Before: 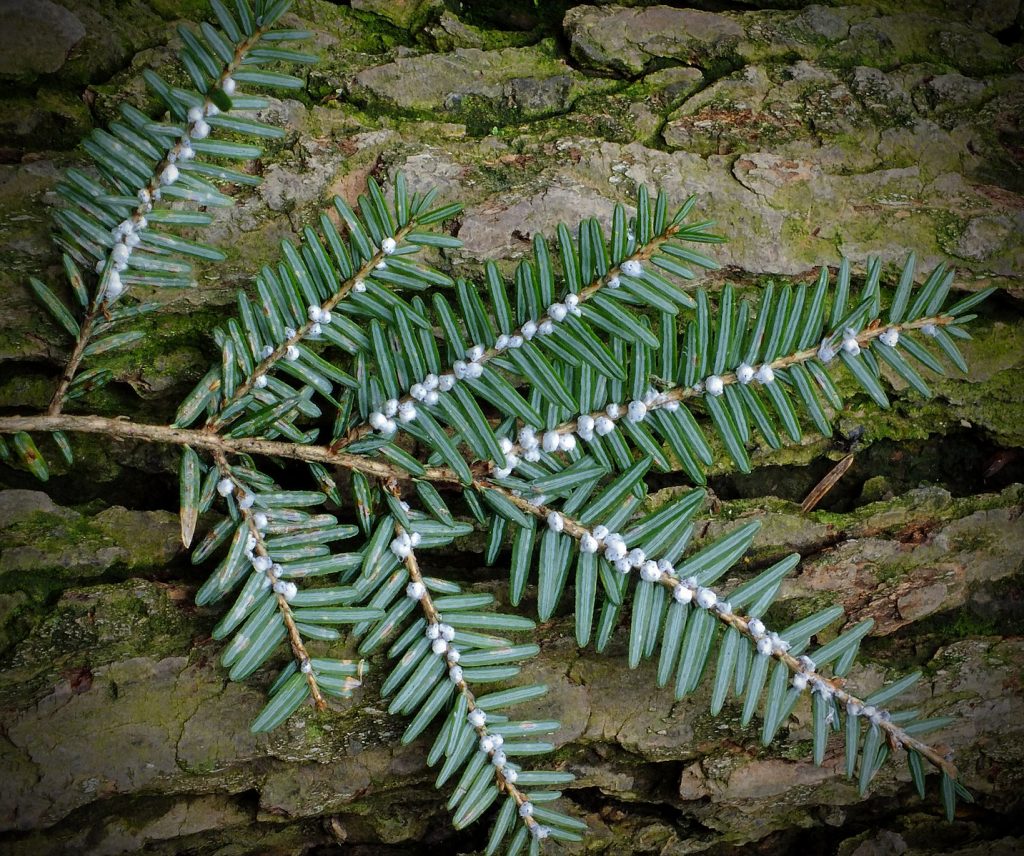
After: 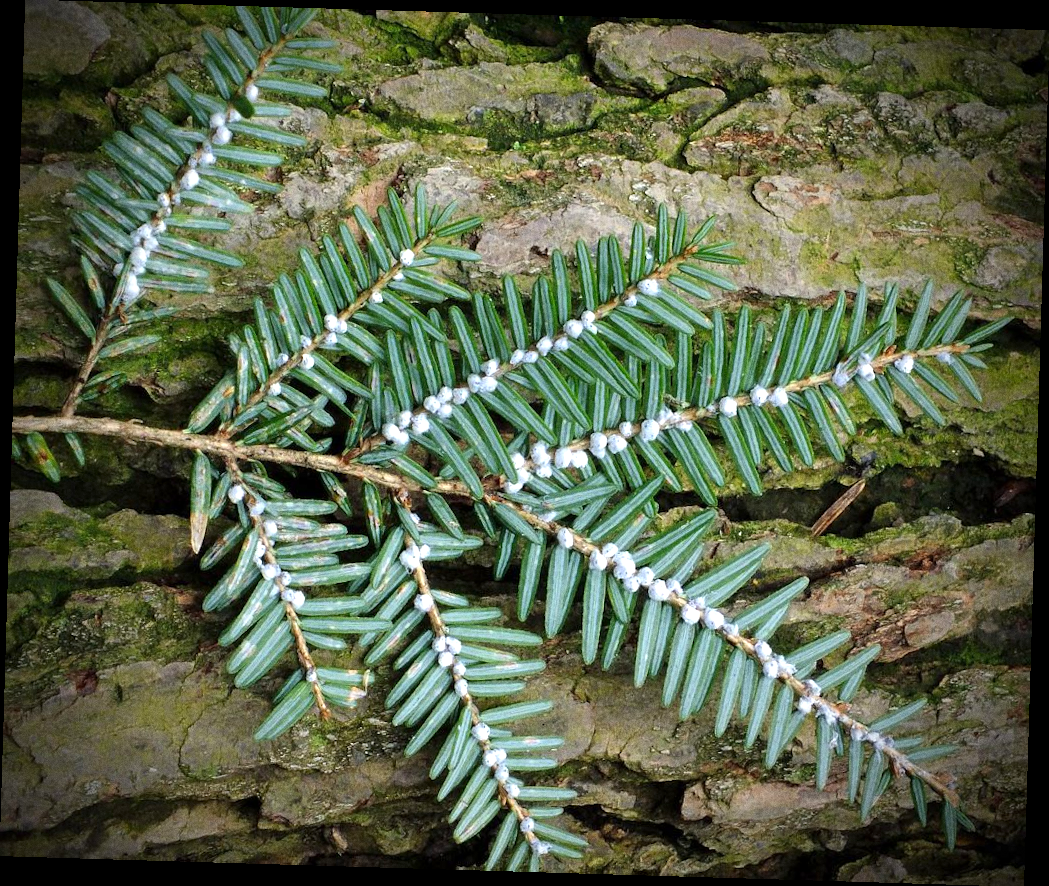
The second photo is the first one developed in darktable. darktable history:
rotate and perspective: rotation 1.72°, automatic cropping off
exposure: exposure 0.661 EV, compensate highlight preservation false
grain: coarseness 0.09 ISO
